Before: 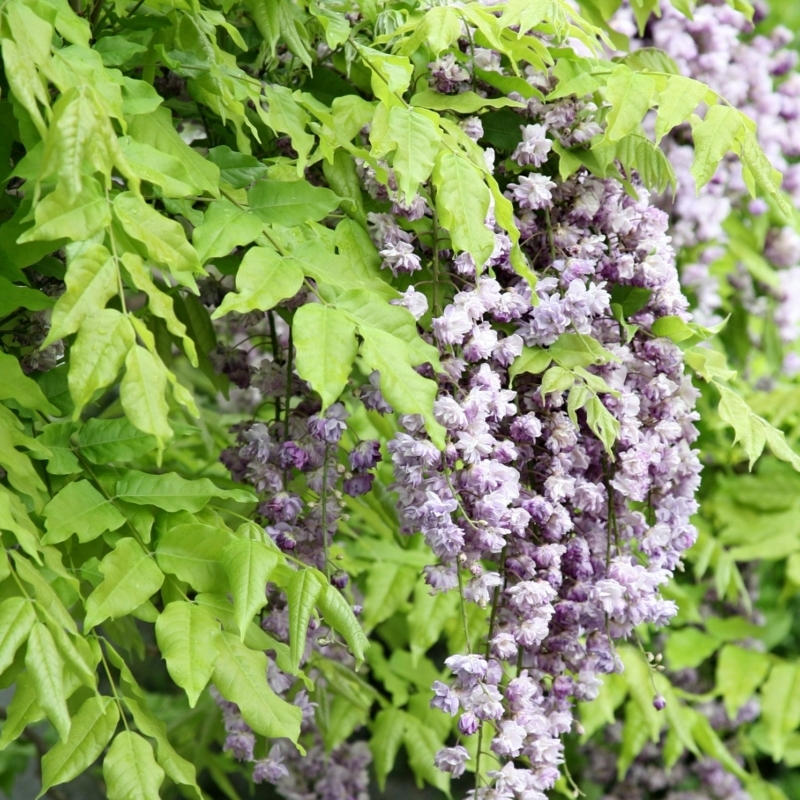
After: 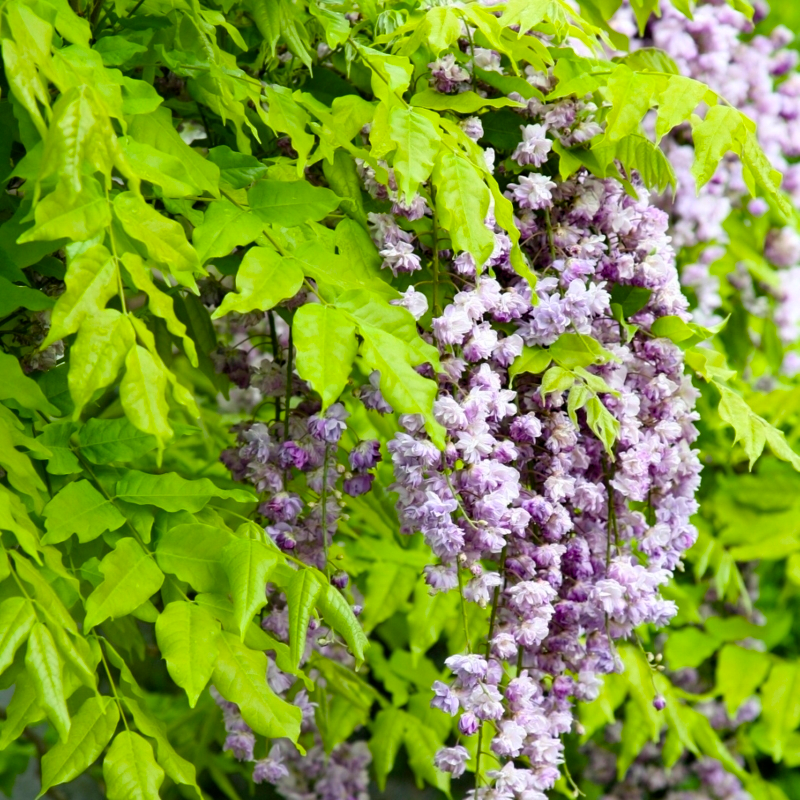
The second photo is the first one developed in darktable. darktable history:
exposure: black level correction 0.001, compensate highlight preservation false
color balance rgb: perceptual saturation grading › global saturation 50.411%, global vibrance 20%
